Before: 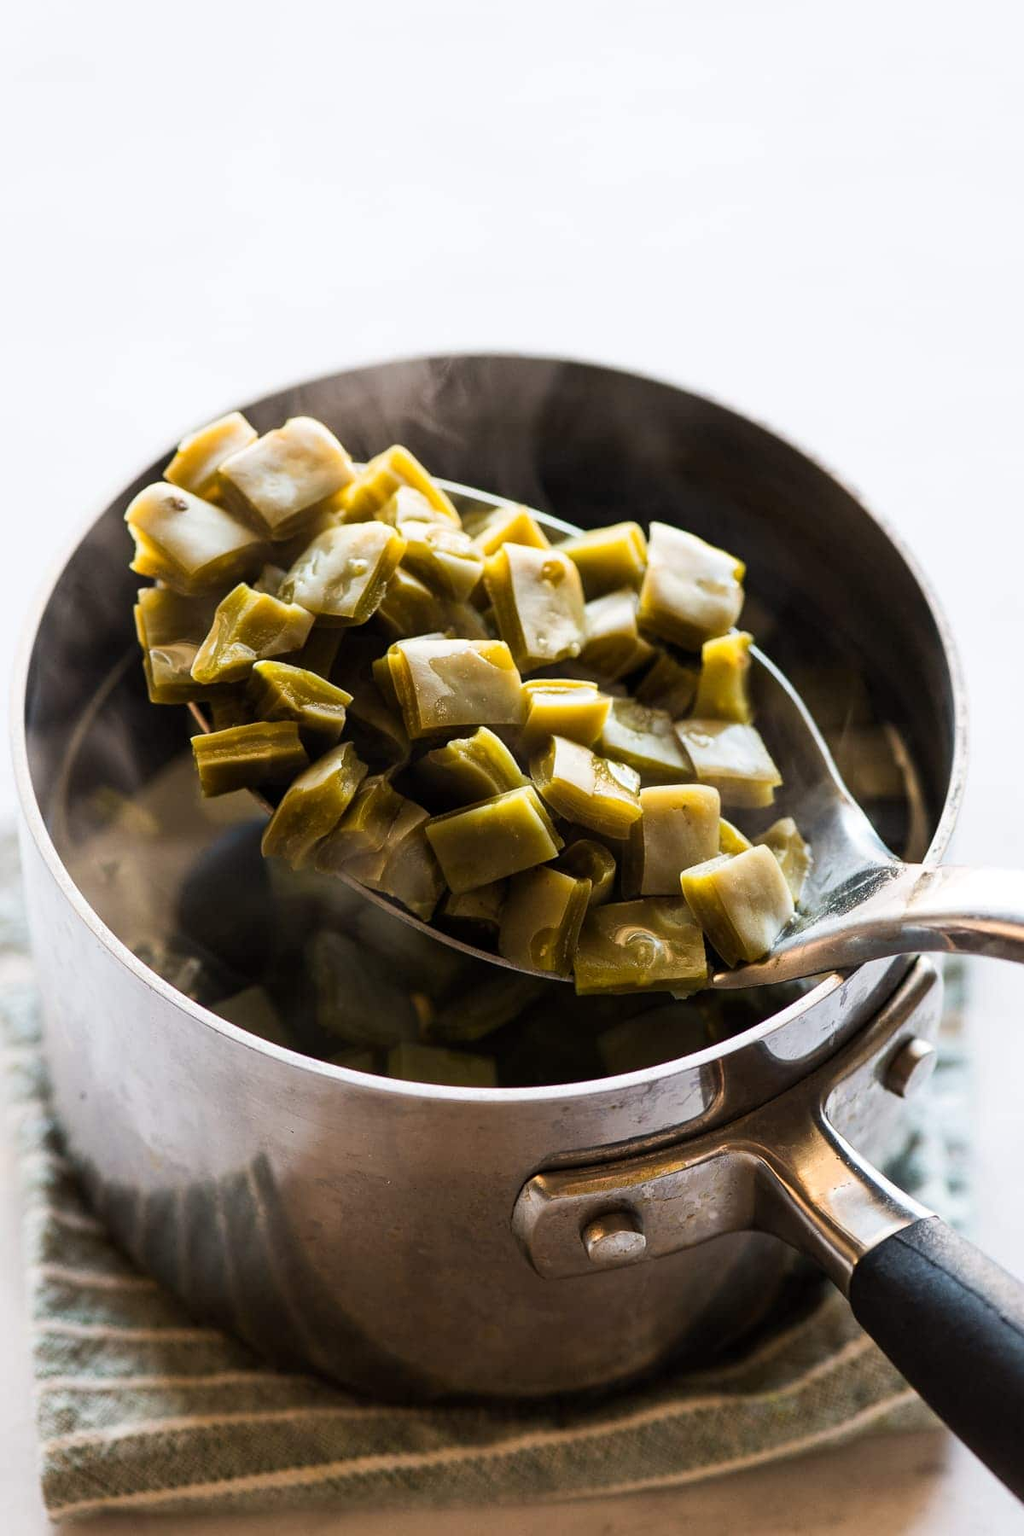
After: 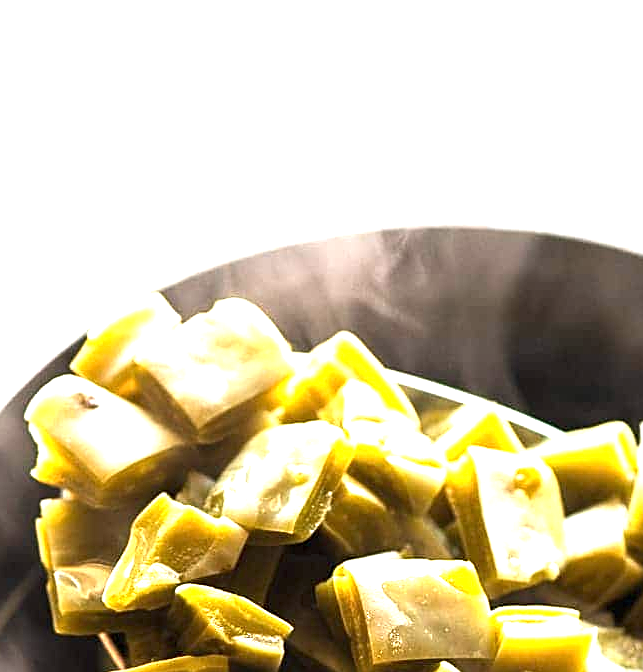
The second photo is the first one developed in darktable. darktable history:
crop: left 10.088%, top 10.585%, right 36.278%, bottom 52.069%
exposure: black level correction 0, exposure 1.471 EV, compensate exposure bias true, compensate highlight preservation false
sharpen: on, module defaults
